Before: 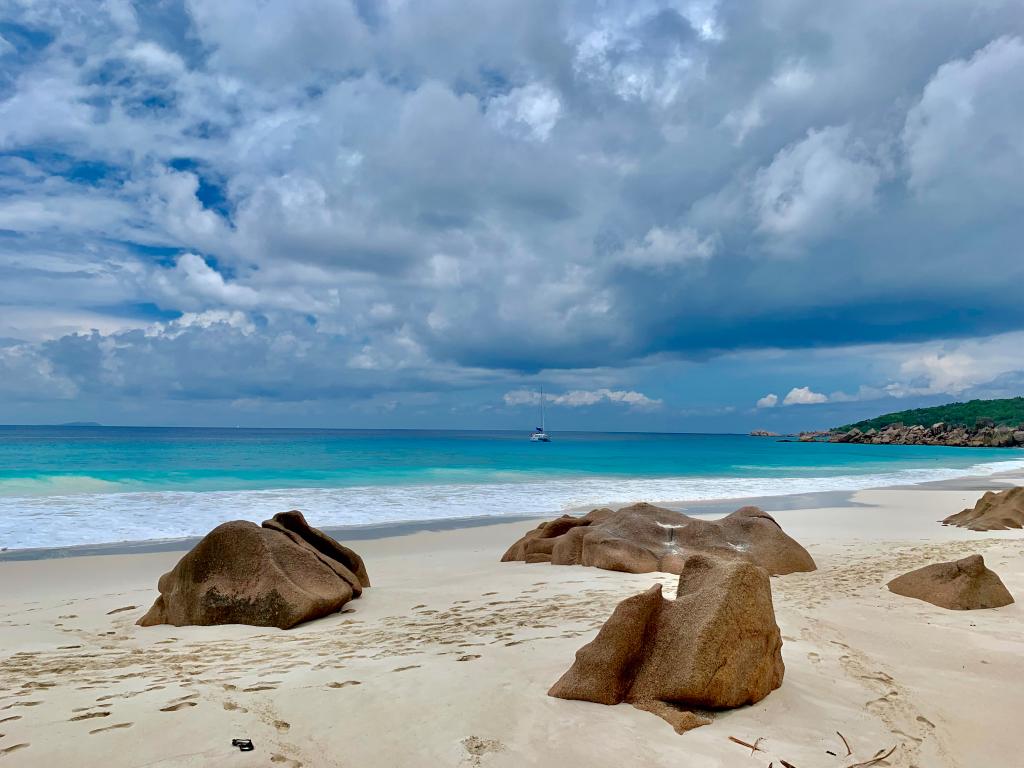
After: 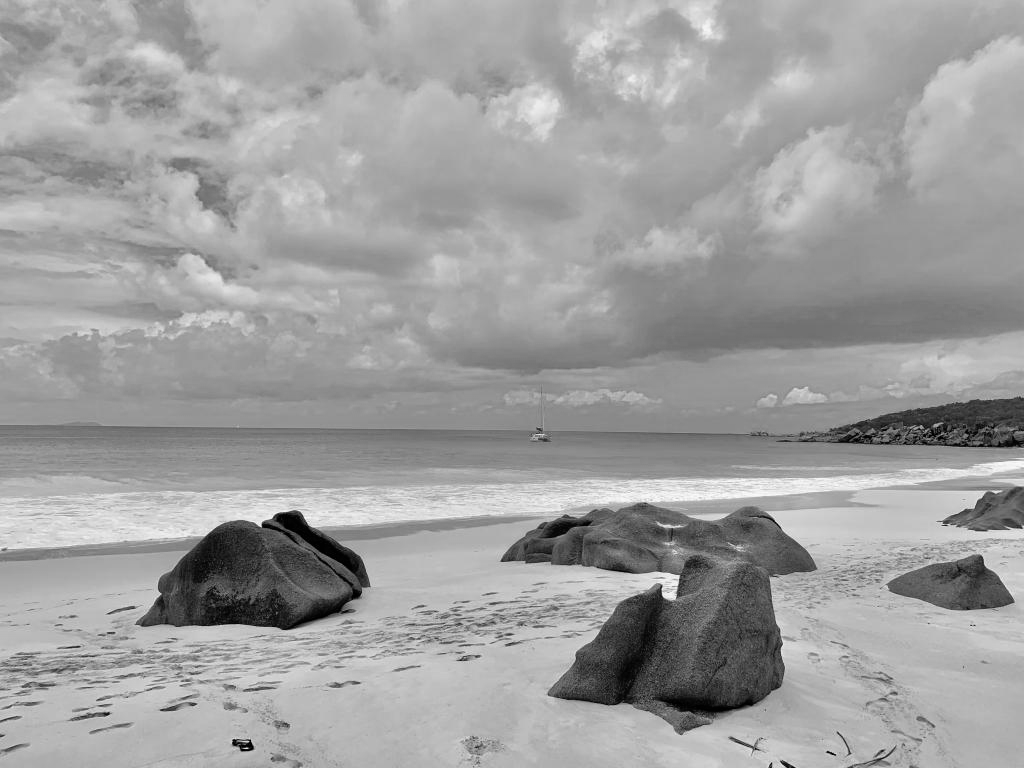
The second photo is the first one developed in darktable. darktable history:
color calibration: output gray [0.253, 0.26, 0.487, 0], x 0.367, y 0.376, temperature 4367.66 K
